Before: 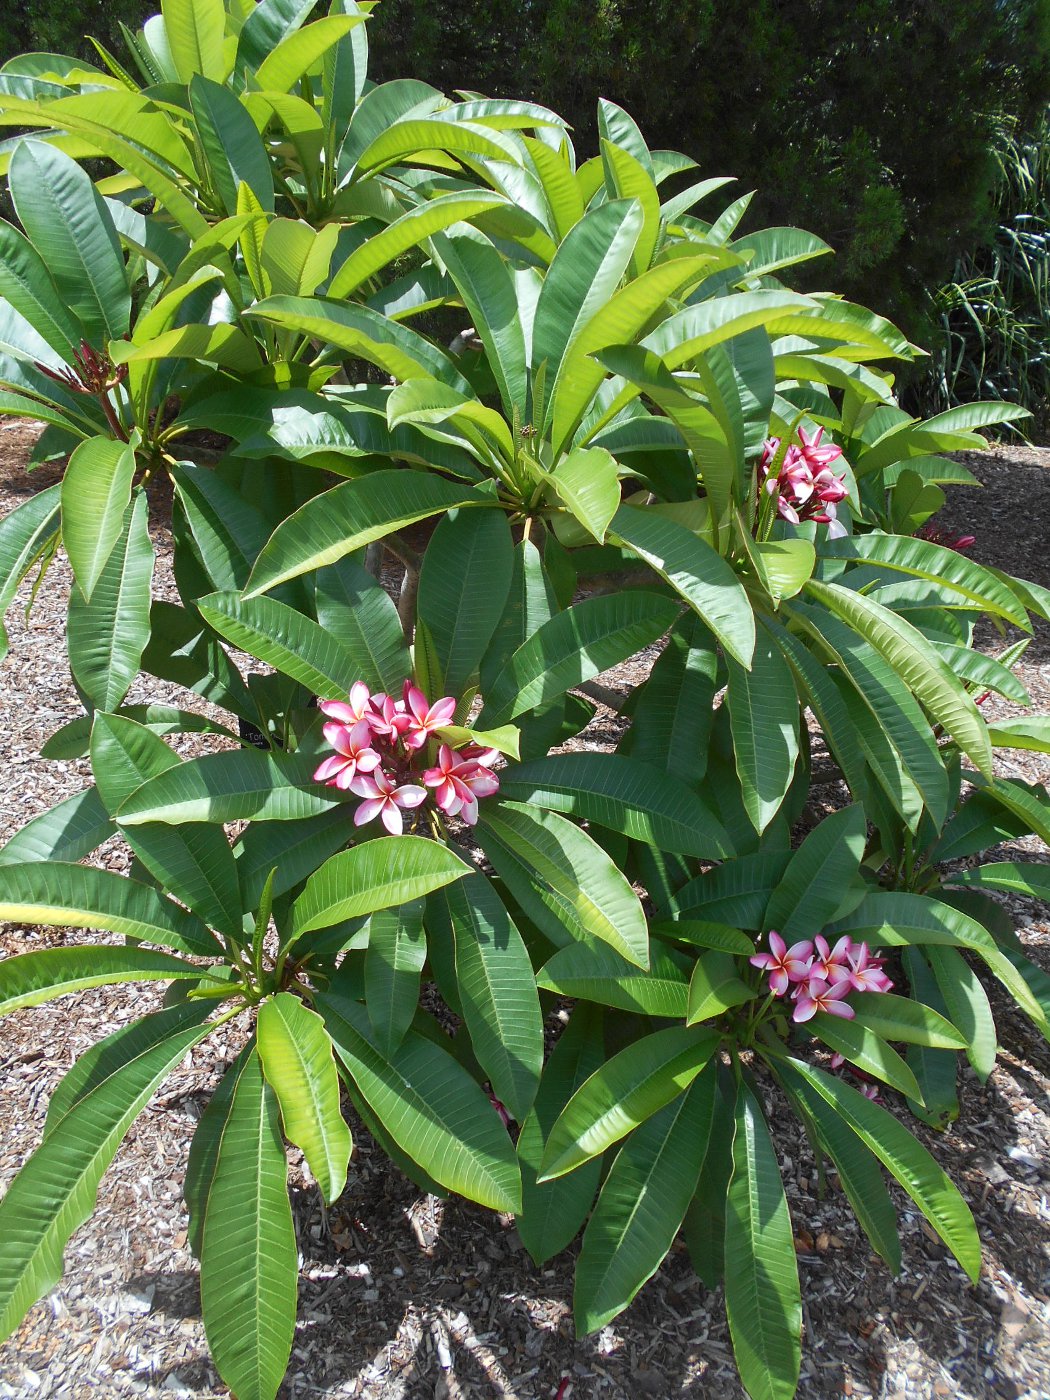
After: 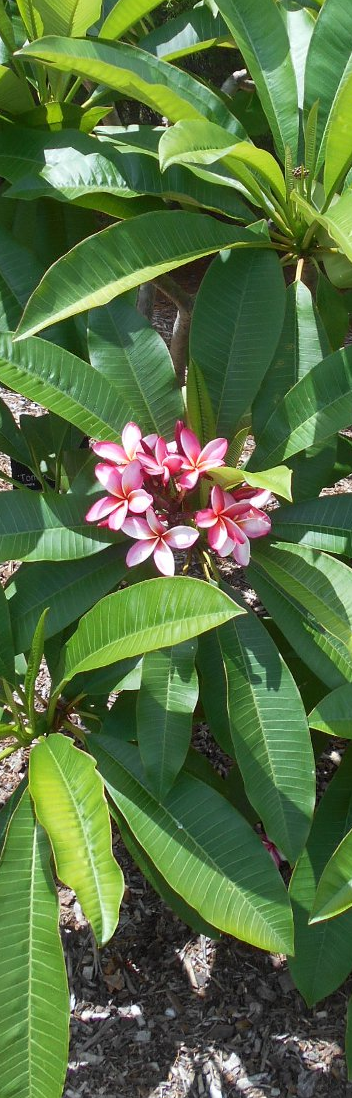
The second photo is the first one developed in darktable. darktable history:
white balance: emerald 1
crop and rotate: left 21.77%, top 18.528%, right 44.676%, bottom 2.997%
